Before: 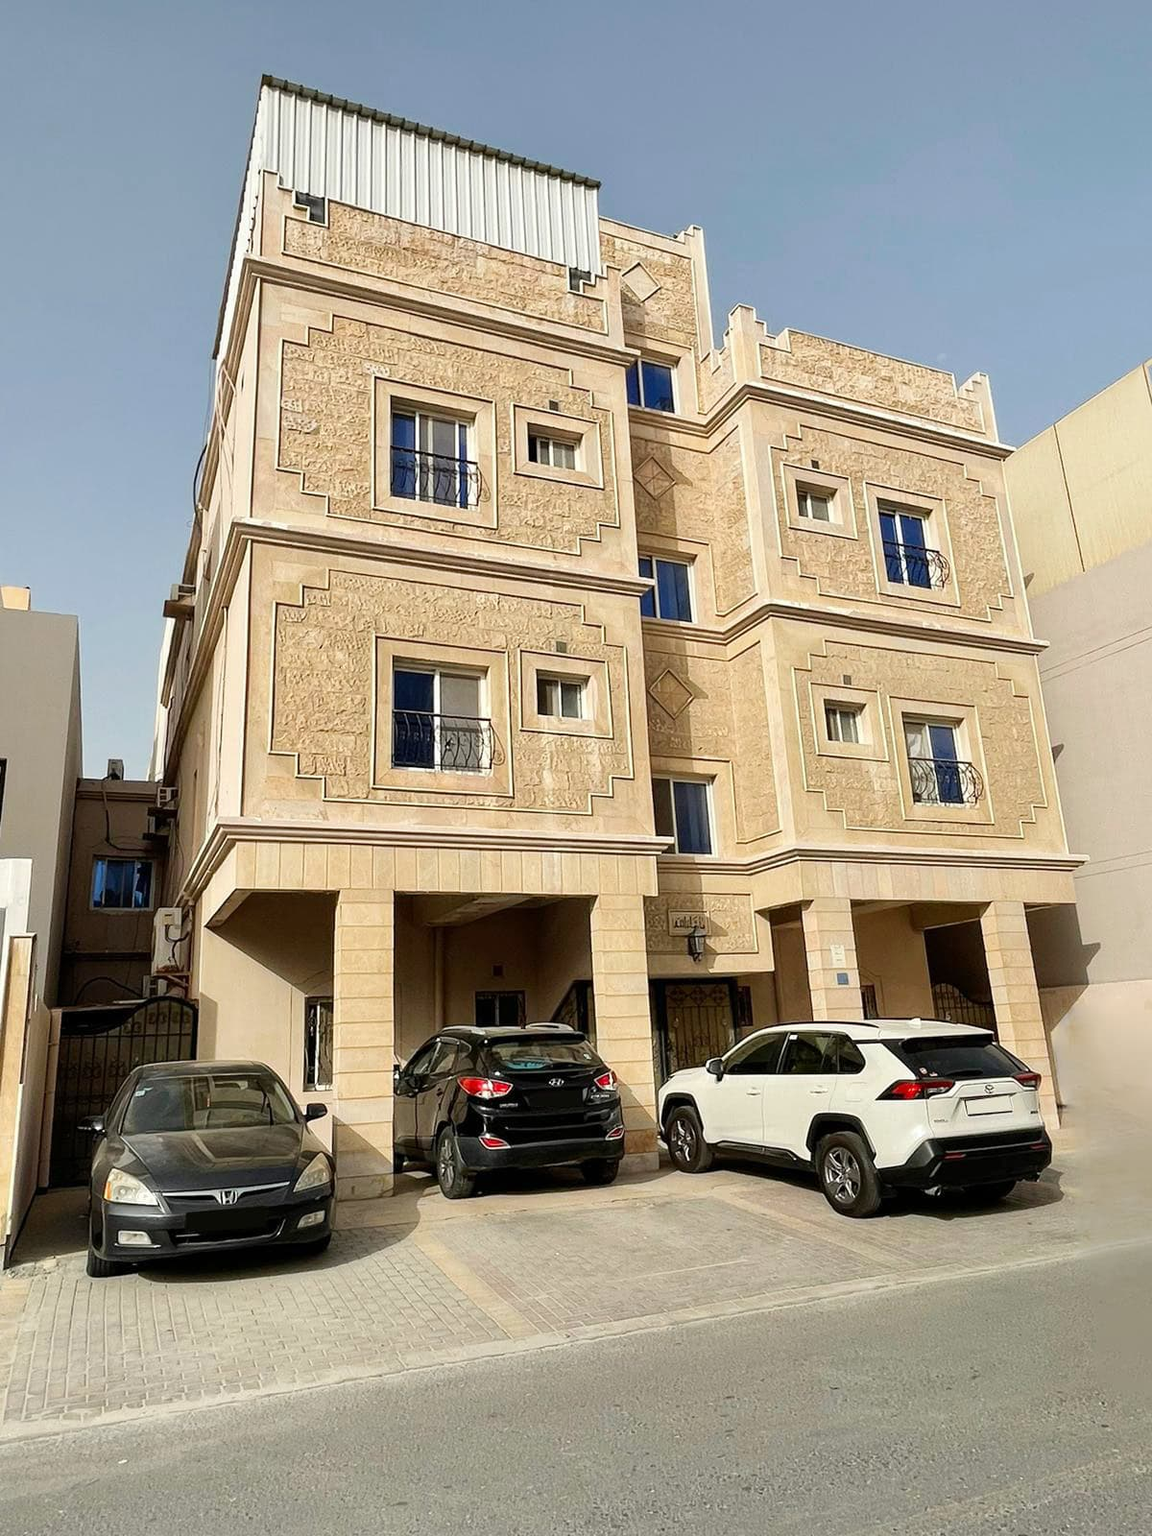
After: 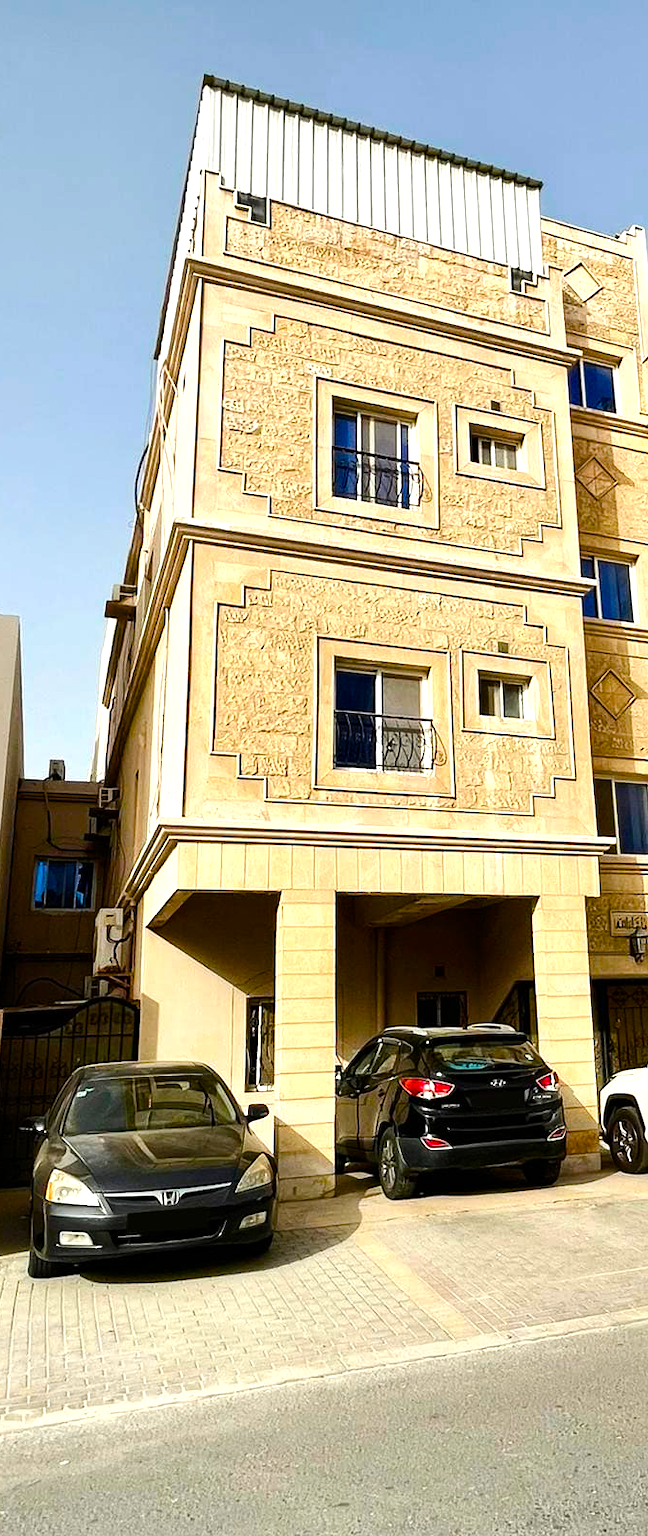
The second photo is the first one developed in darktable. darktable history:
color balance rgb: perceptual saturation grading › global saturation 20%, perceptual saturation grading › highlights -25%, perceptual saturation grading › shadows 50.52%, global vibrance 40.24%
crop: left 5.114%, right 38.589%
tone equalizer: -8 EV -0.75 EV, -7 EV -0.7 EV, -6 EV -0.6 EV, -5 EV -0.4 EV, -3 EV 0.4 EV, -2 EV 0.6 EV, -1 EV 0.7 EV, +0 EV 0.75 EV, edges refinement/feathering 500, mask exposure compensation -1.57 EV, preserve details no
